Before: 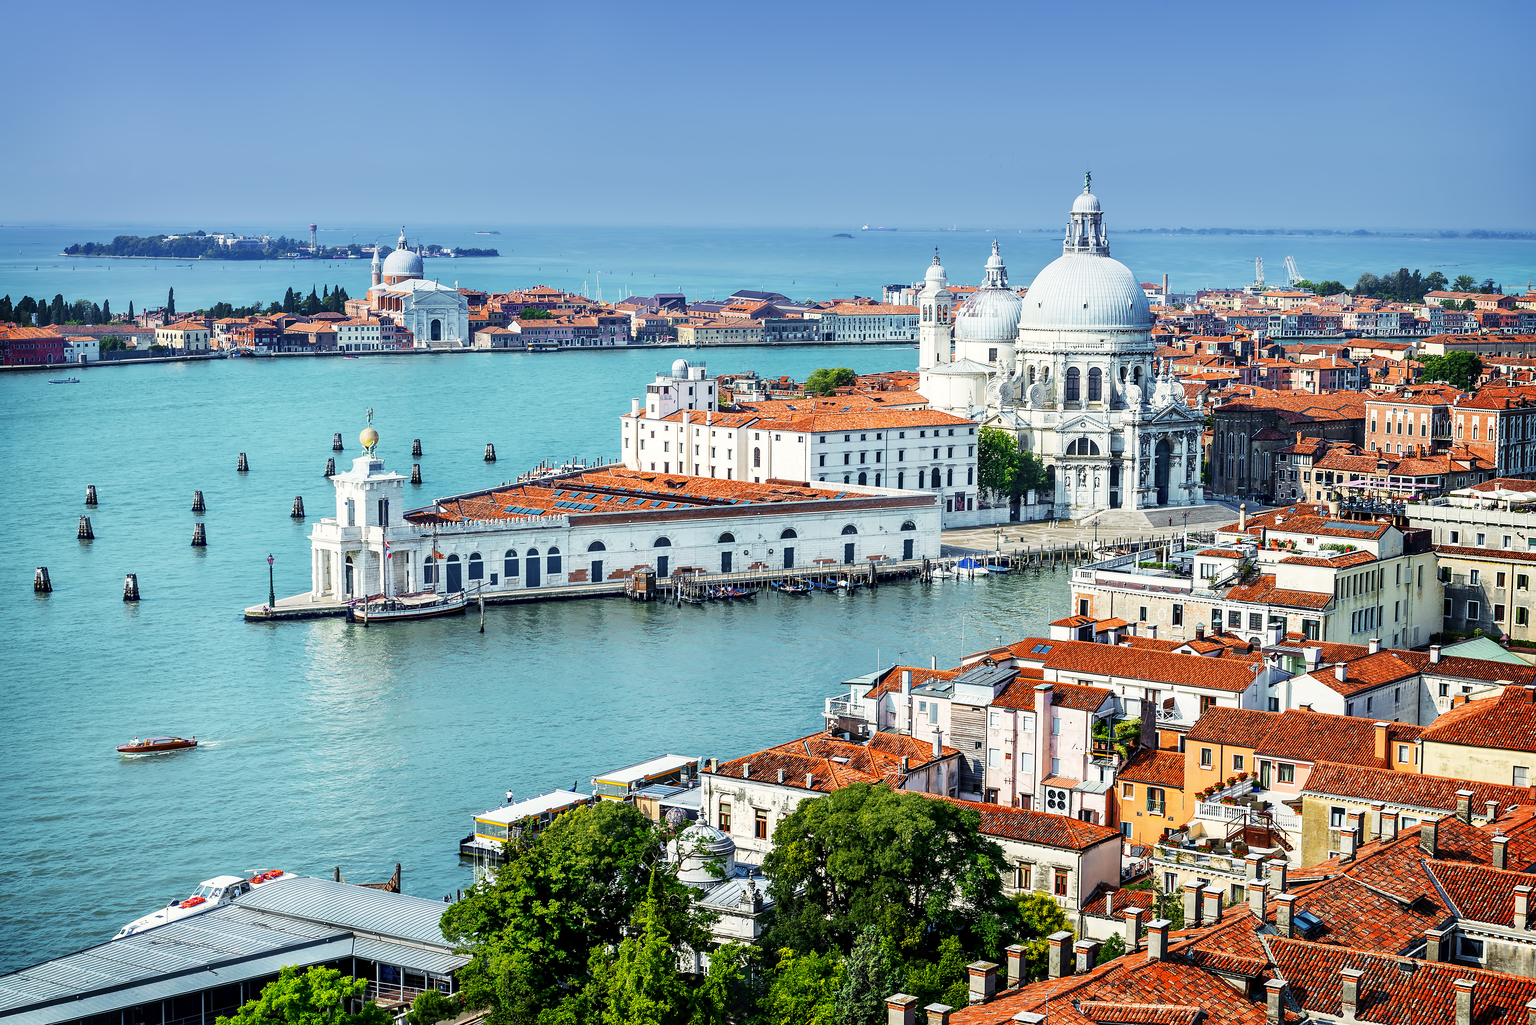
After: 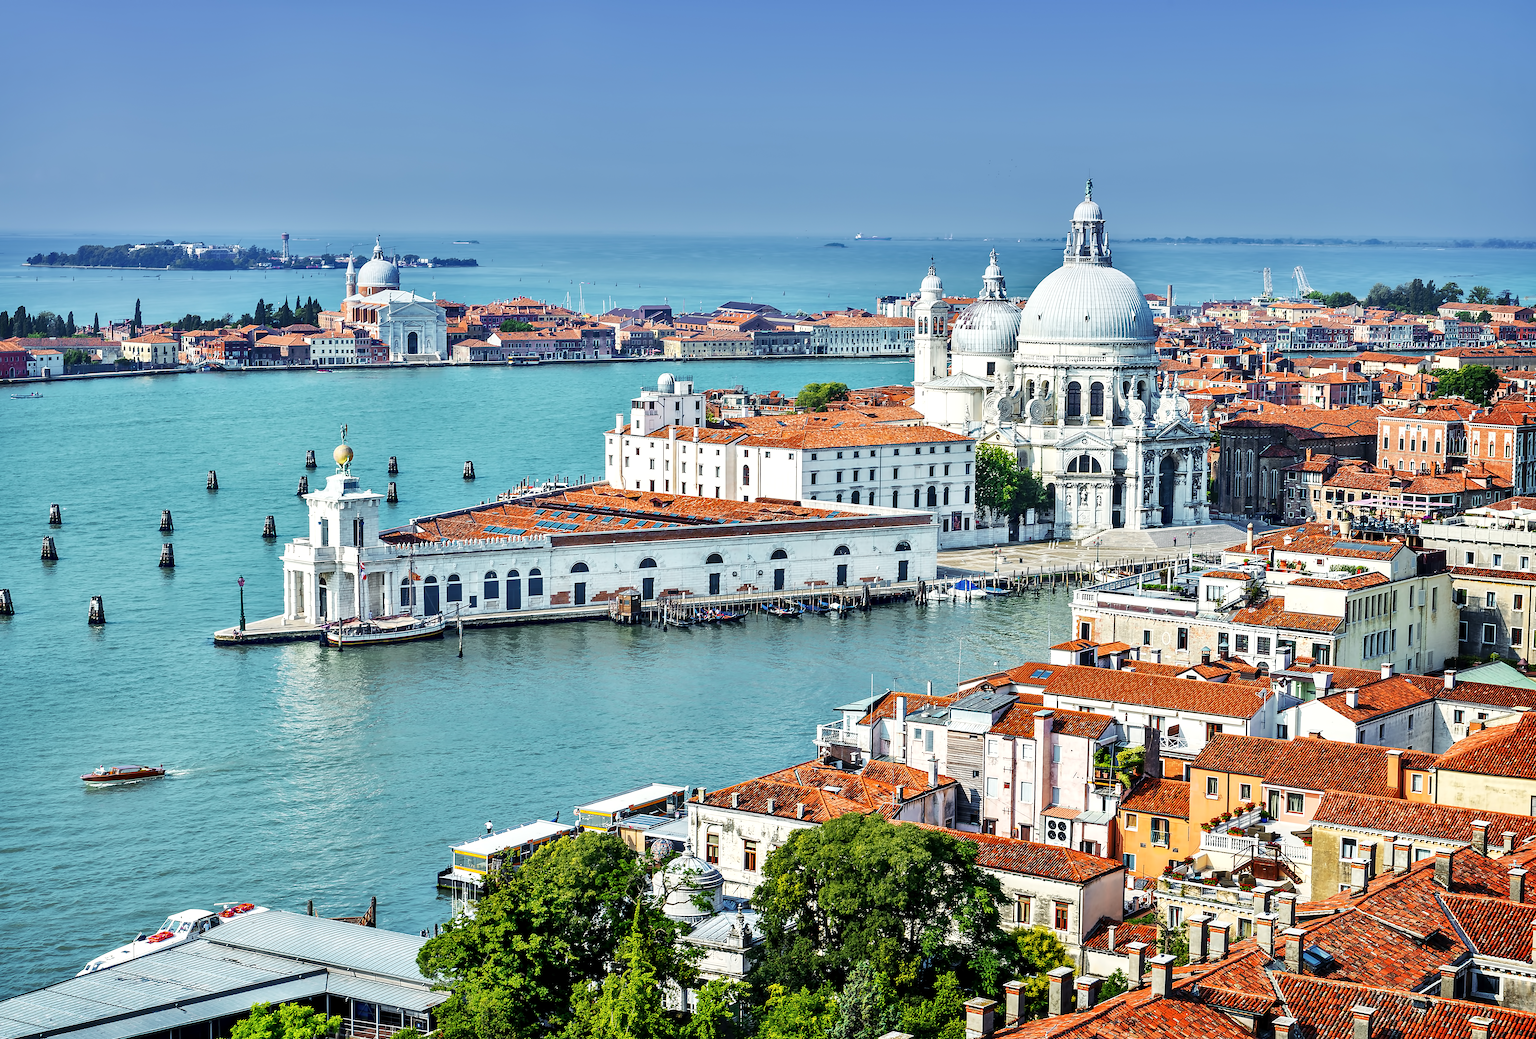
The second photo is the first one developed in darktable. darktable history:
shadows and highlights: radius 171.16, shadows 27, white point adjustment 3.13, highlights -67.95, soften with gaussian
crop and rotate: left 2.536%, right 1.107%, bottom 2.246%
